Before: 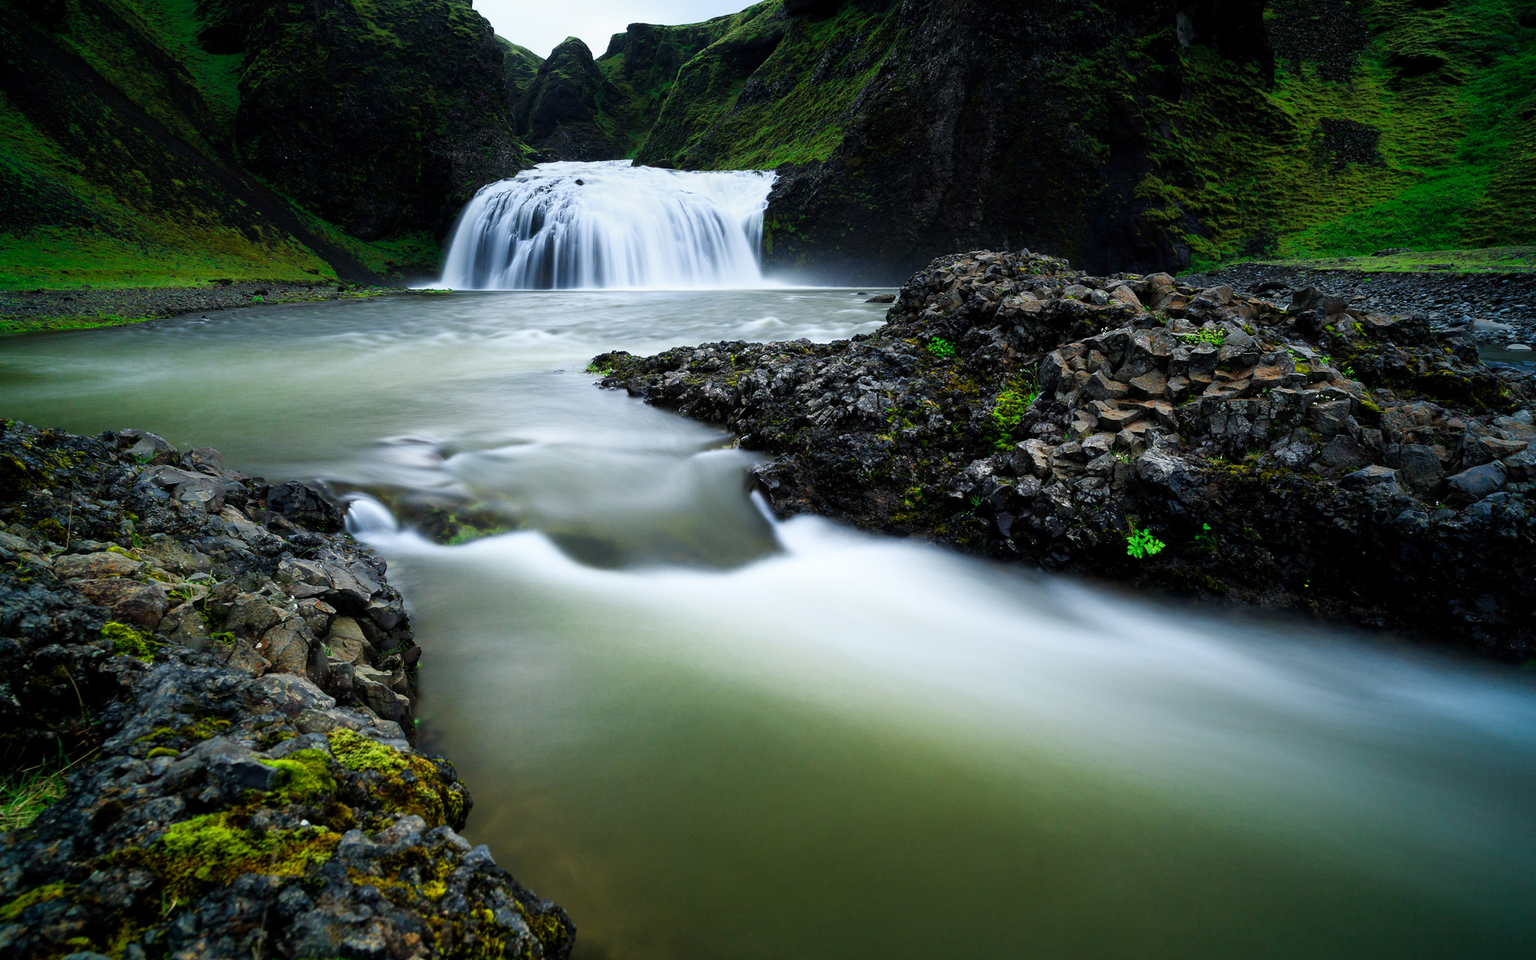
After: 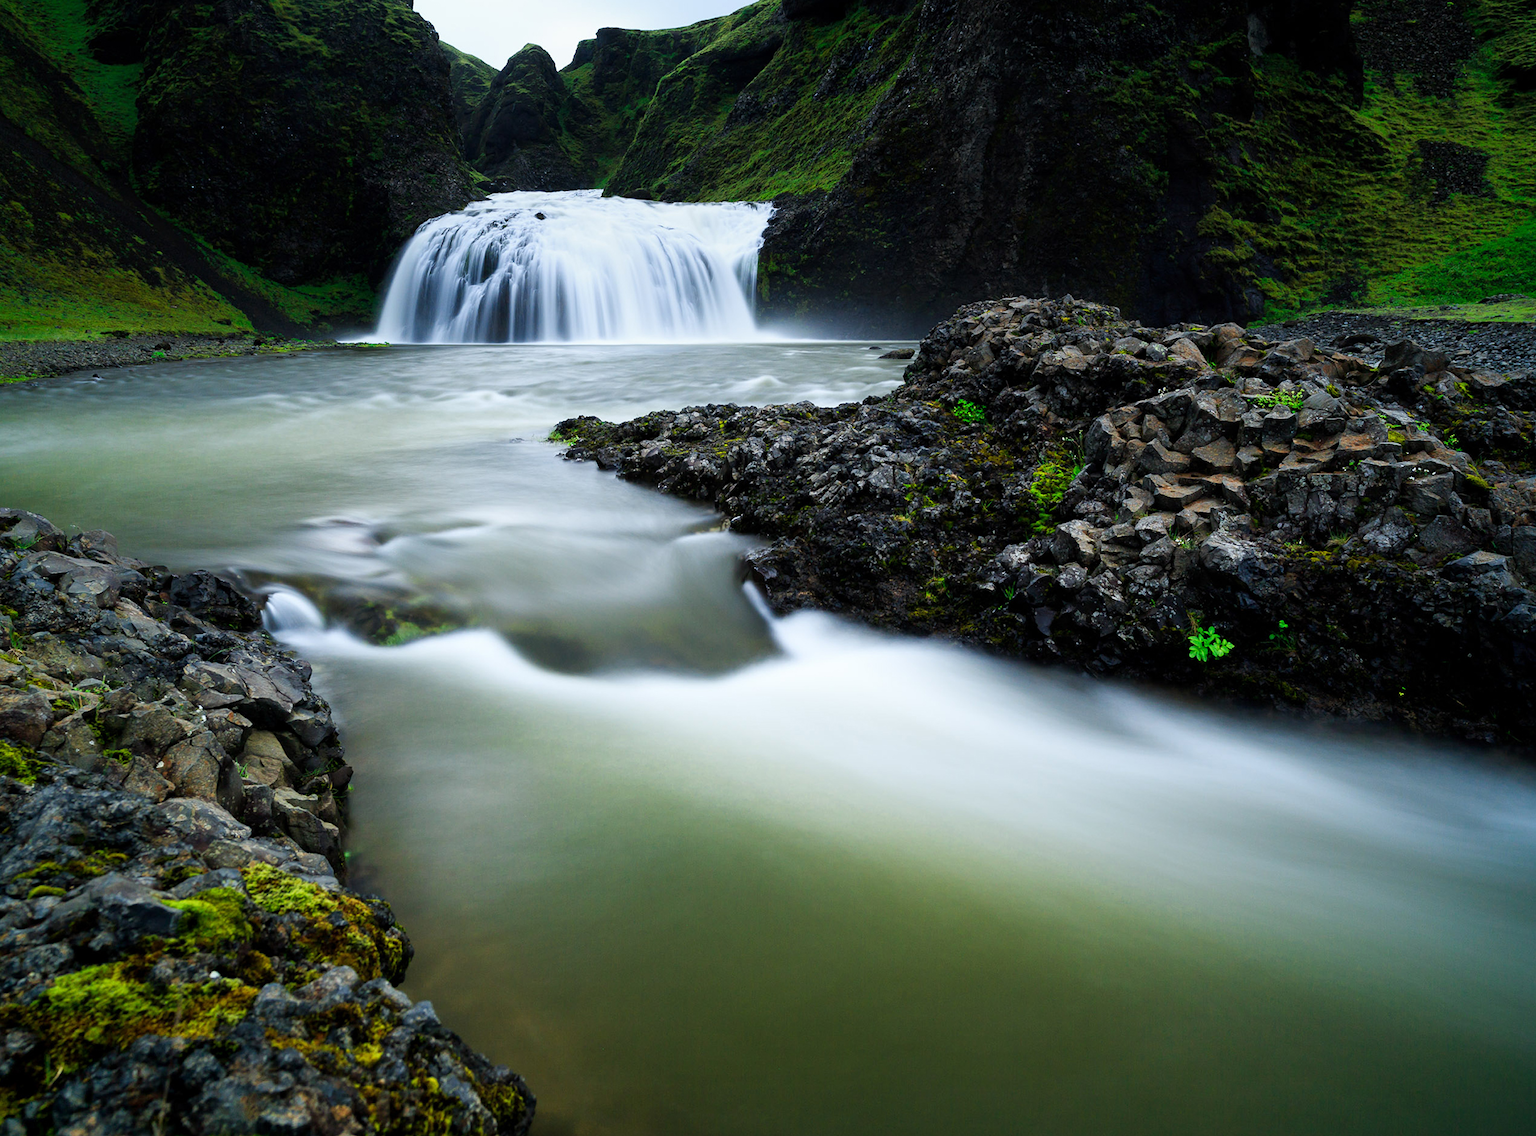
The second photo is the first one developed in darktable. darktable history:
shadows and highlights: shadows 4.48, highlights -16.31, soften with gaussian
crop: left 8.083%, right 7.493%
